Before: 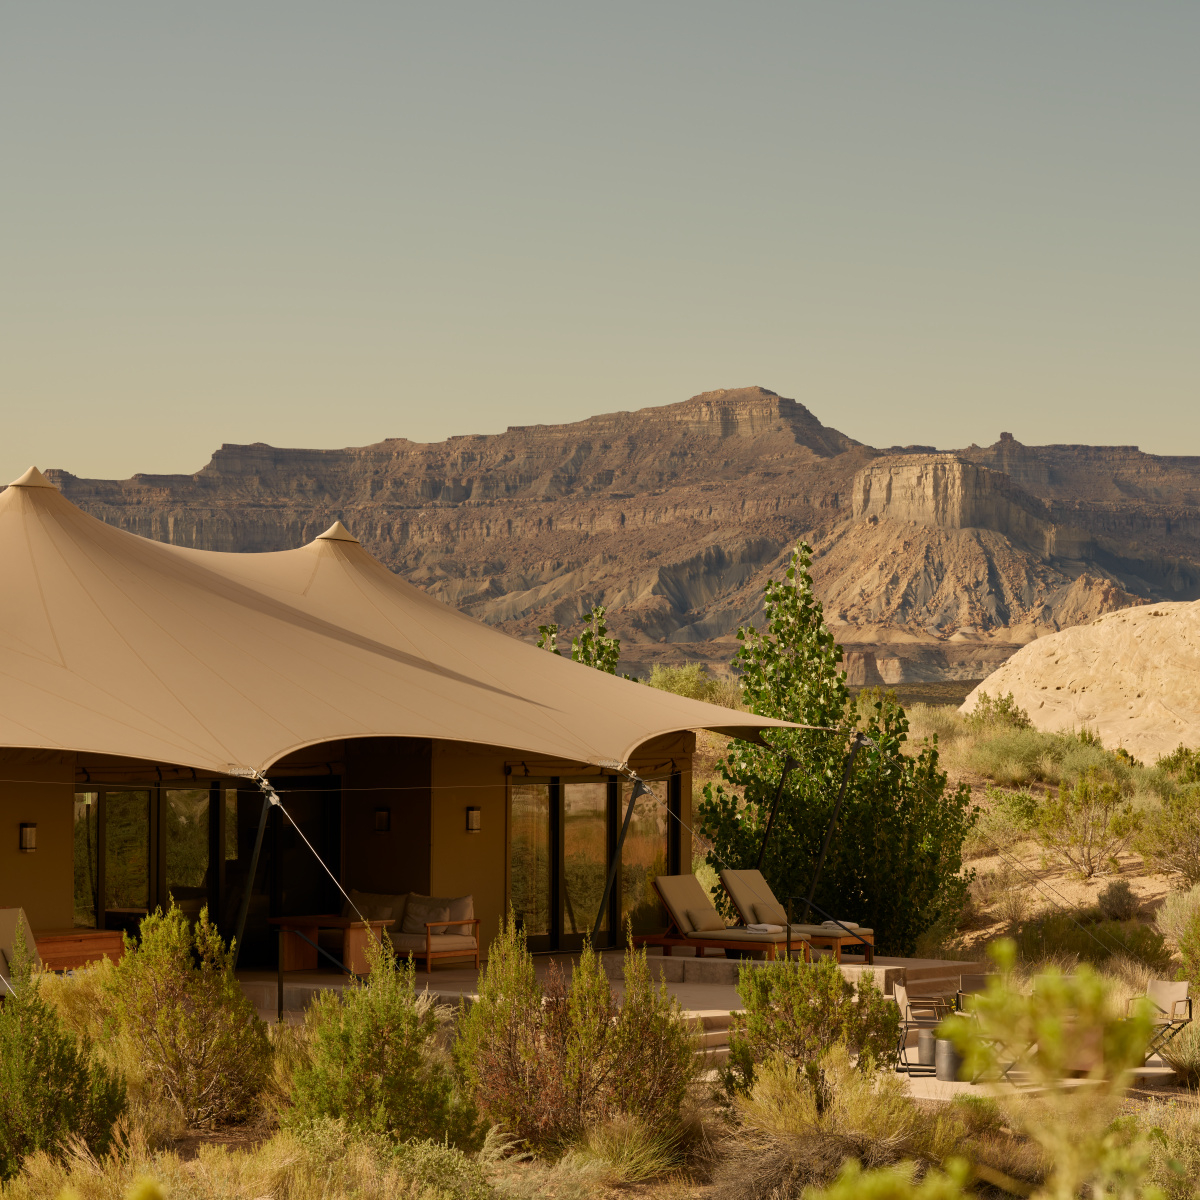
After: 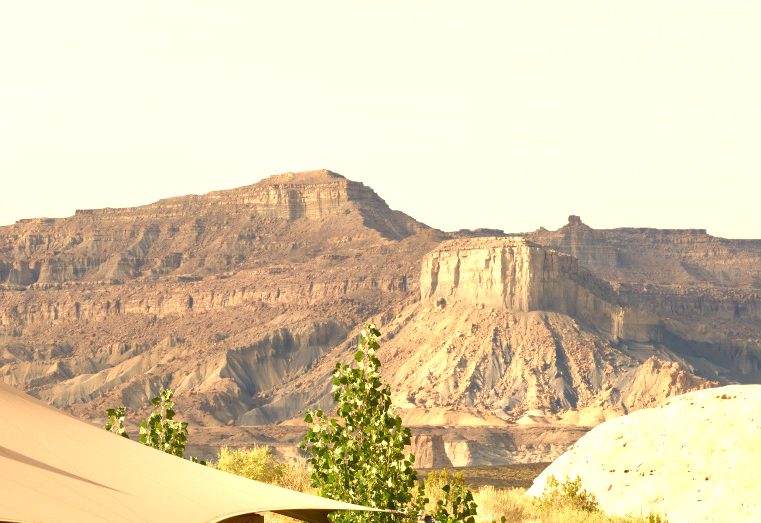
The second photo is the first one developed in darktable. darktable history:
exposure: black level correction 0, exposure 1.371 EV, compensate exposure bias true, compensate highlight preservation false
crop: left 36.022%, top 18.157%, right 0.503%, bottom 38.254%
